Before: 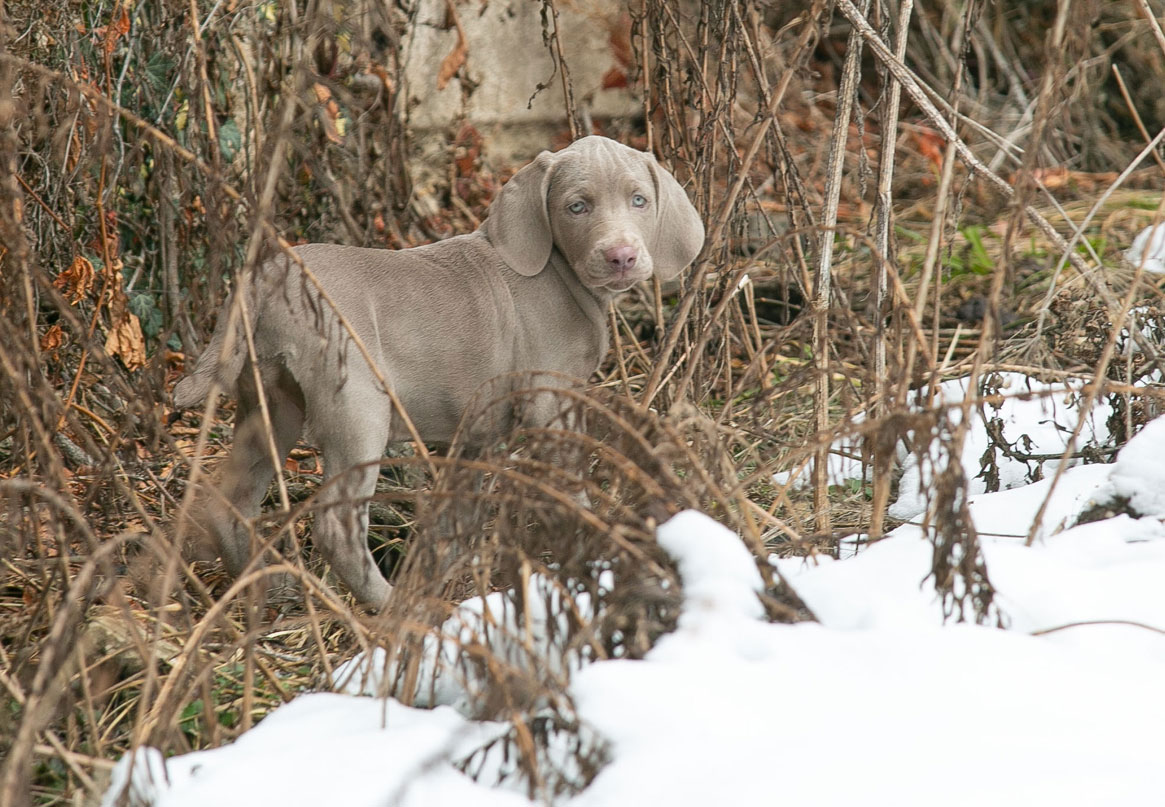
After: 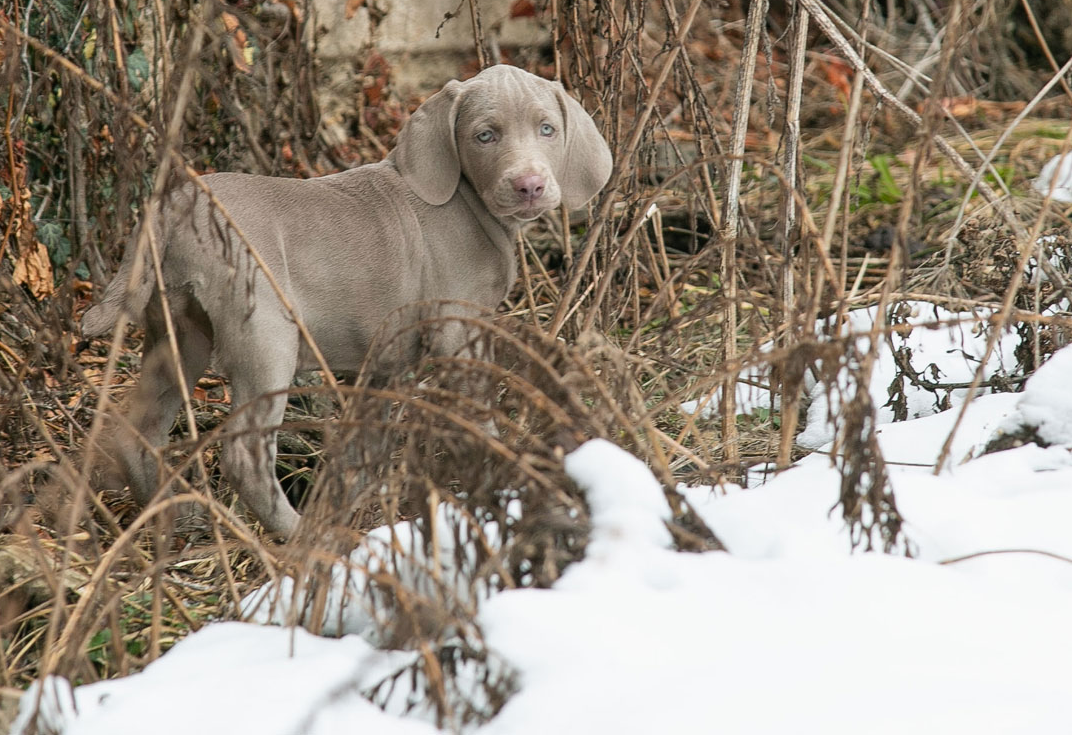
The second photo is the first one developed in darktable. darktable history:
tone curve: curves: ch0 [(0, 0) (0.059, 0.027) (0.162, 0.125) (0.304, 0.279) (0.547, 0.532) (0.828, 0.815) (1, 0.983)]; ch1 [(0, 0) (0.23, 0.166) (0.34, 0.308) (0.371, 0.337) (0.429, 0.411) (0.477, 0.462) (0.499, 0.498) (0.529, 0.537) (0.559, 0.582) (0.743, 0.798) (1, 1)]; ch2 [(0, 0) (0.431, 0.414) (0.498, 0.503) (0.524, 0.528) (0.568, 0.546) (0.6, 0.597) (0.634, 0.645) (0.728, 0.742) (1, 1)]
crop and rotate: left 7.922%, top 8.856%
